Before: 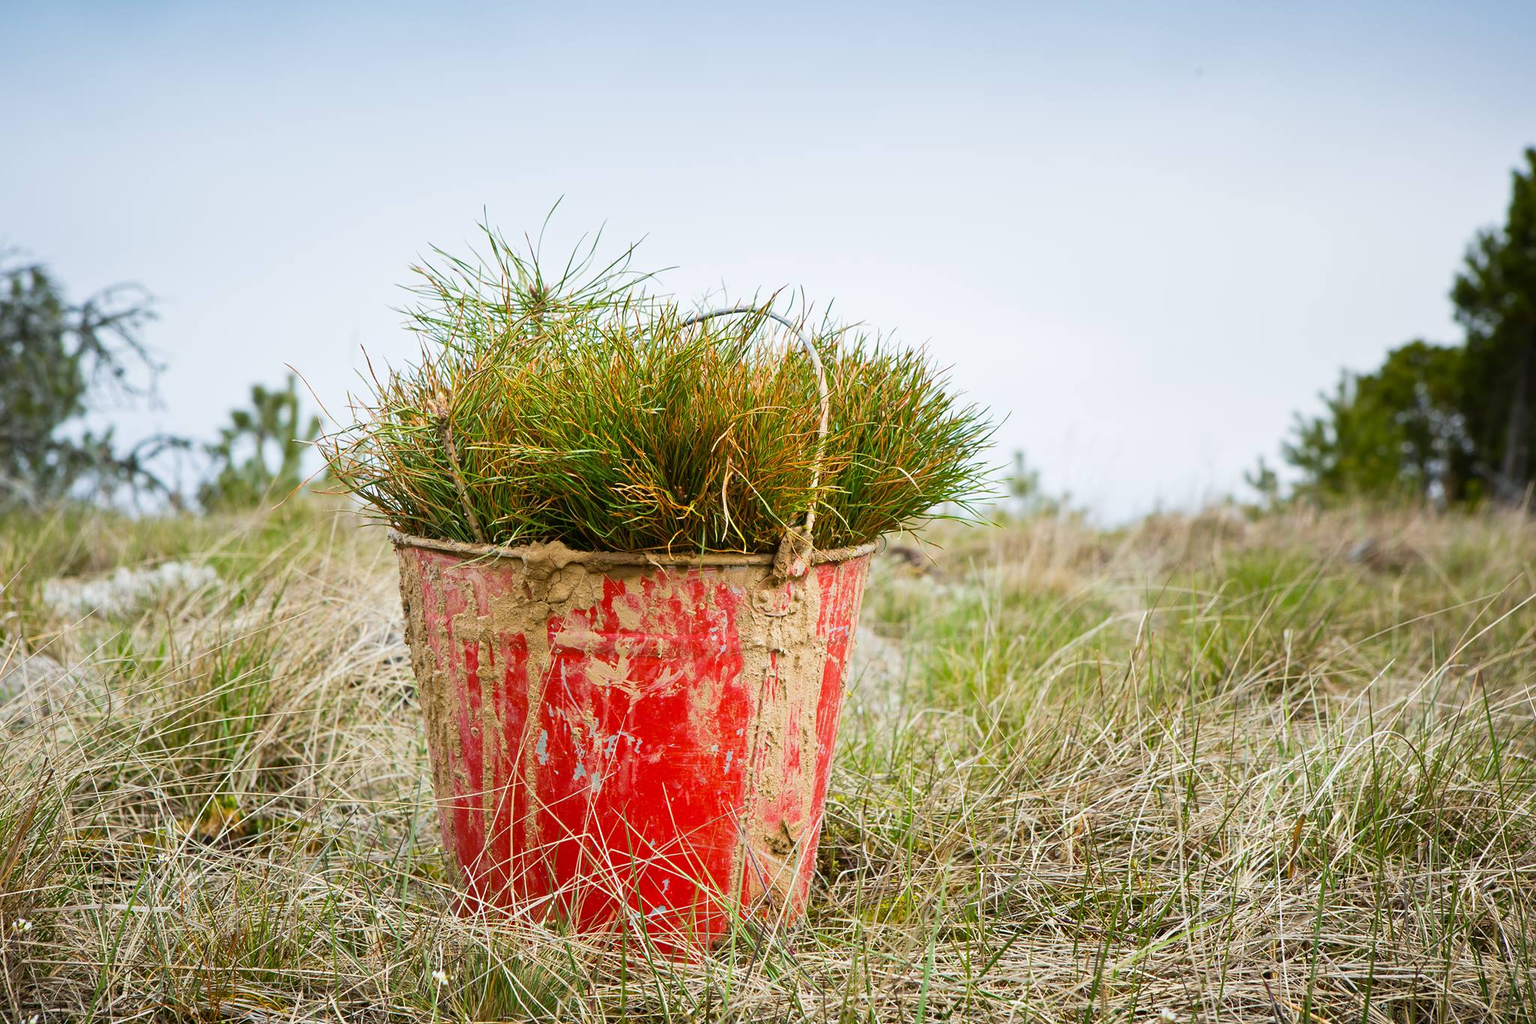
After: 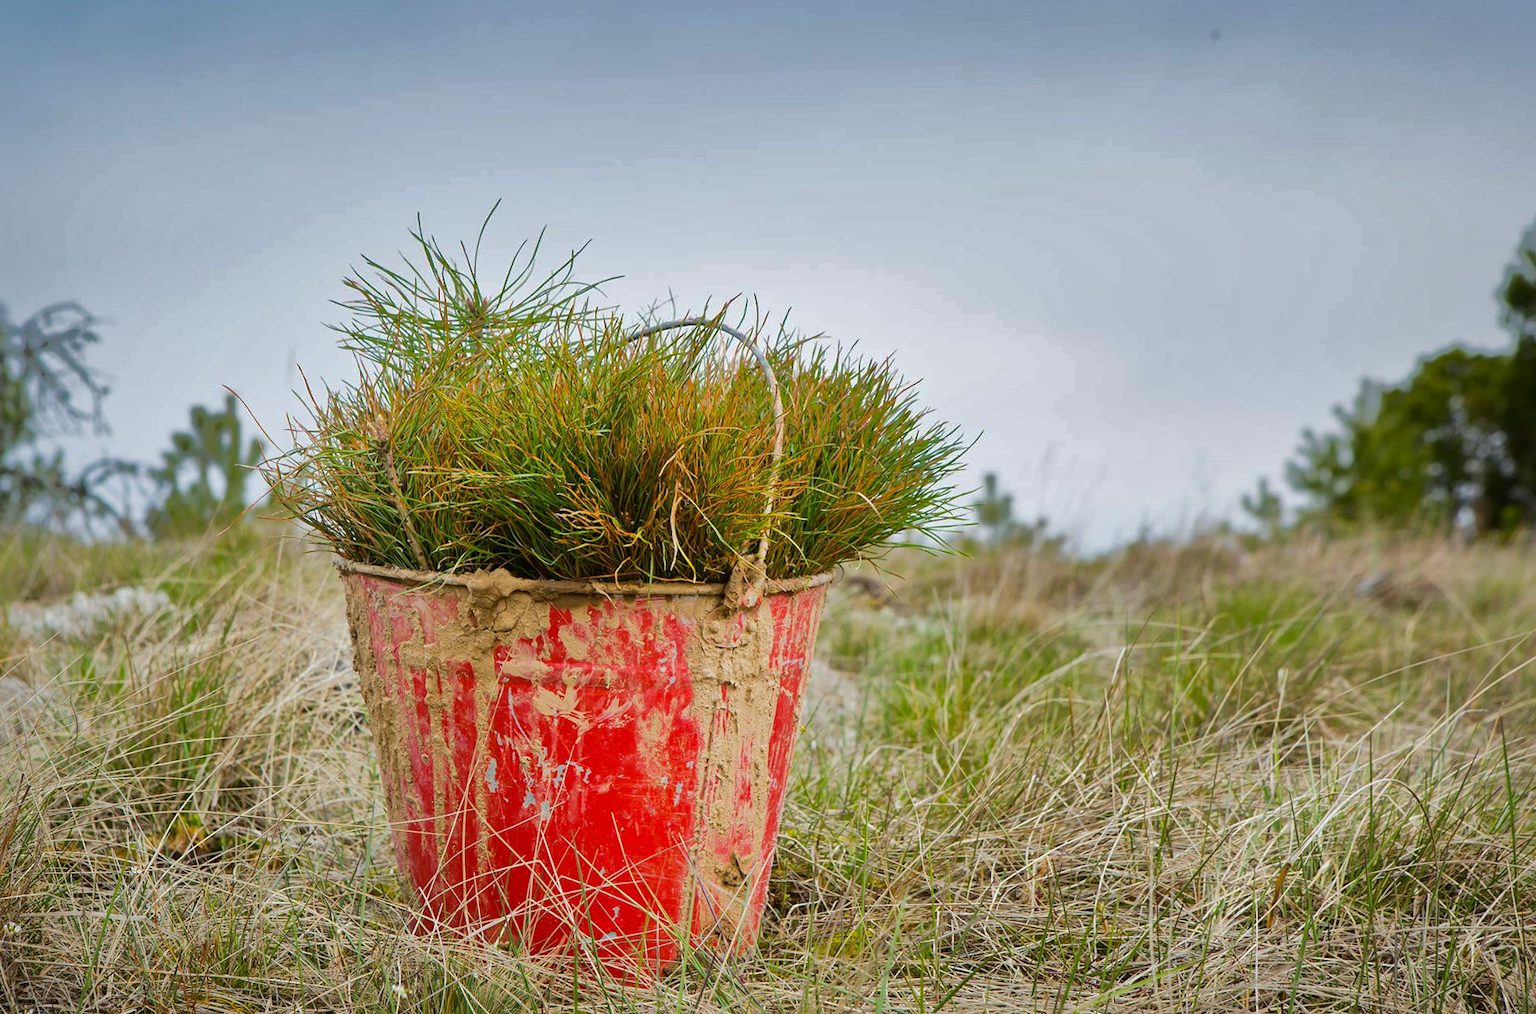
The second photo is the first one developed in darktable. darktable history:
rotate and perspective: rotation 0.062°, lens shift (vertical) 0.115, lens shift (horizontal) -0.133, crop left 0.047, crop right 0.94, crop top 0.061, crop bottom 0.94
shadows and highlights: shadows -19.91, highlights -73.15
